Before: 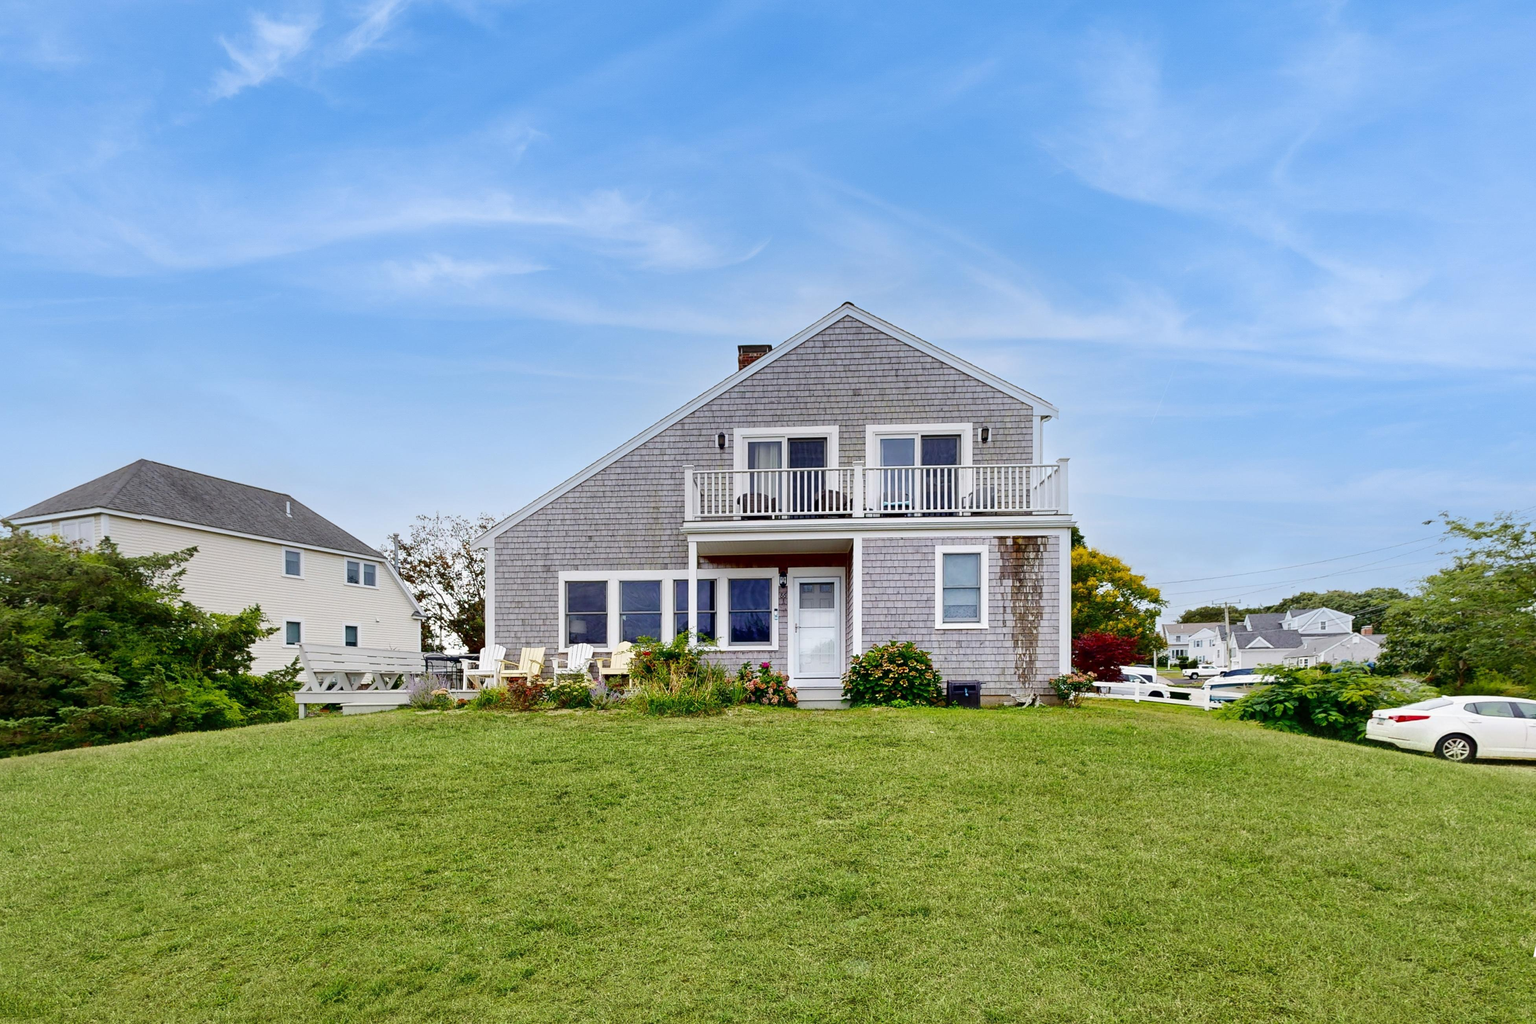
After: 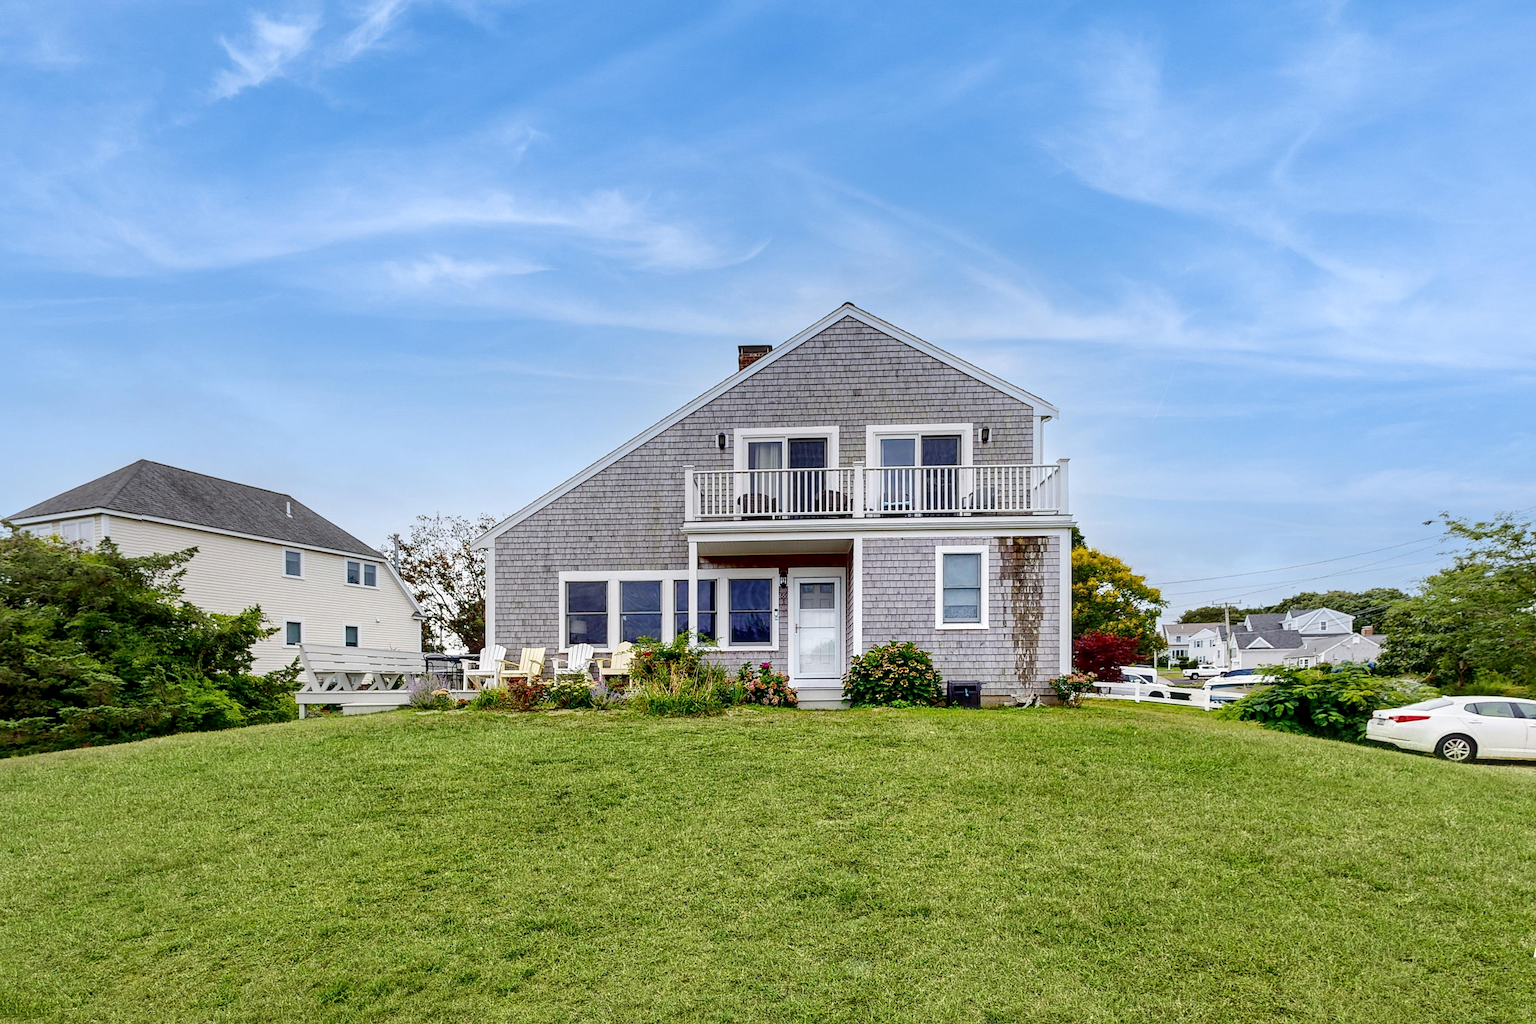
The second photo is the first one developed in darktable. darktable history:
local contrast: detail 130%
sharpen: amount 0.2
